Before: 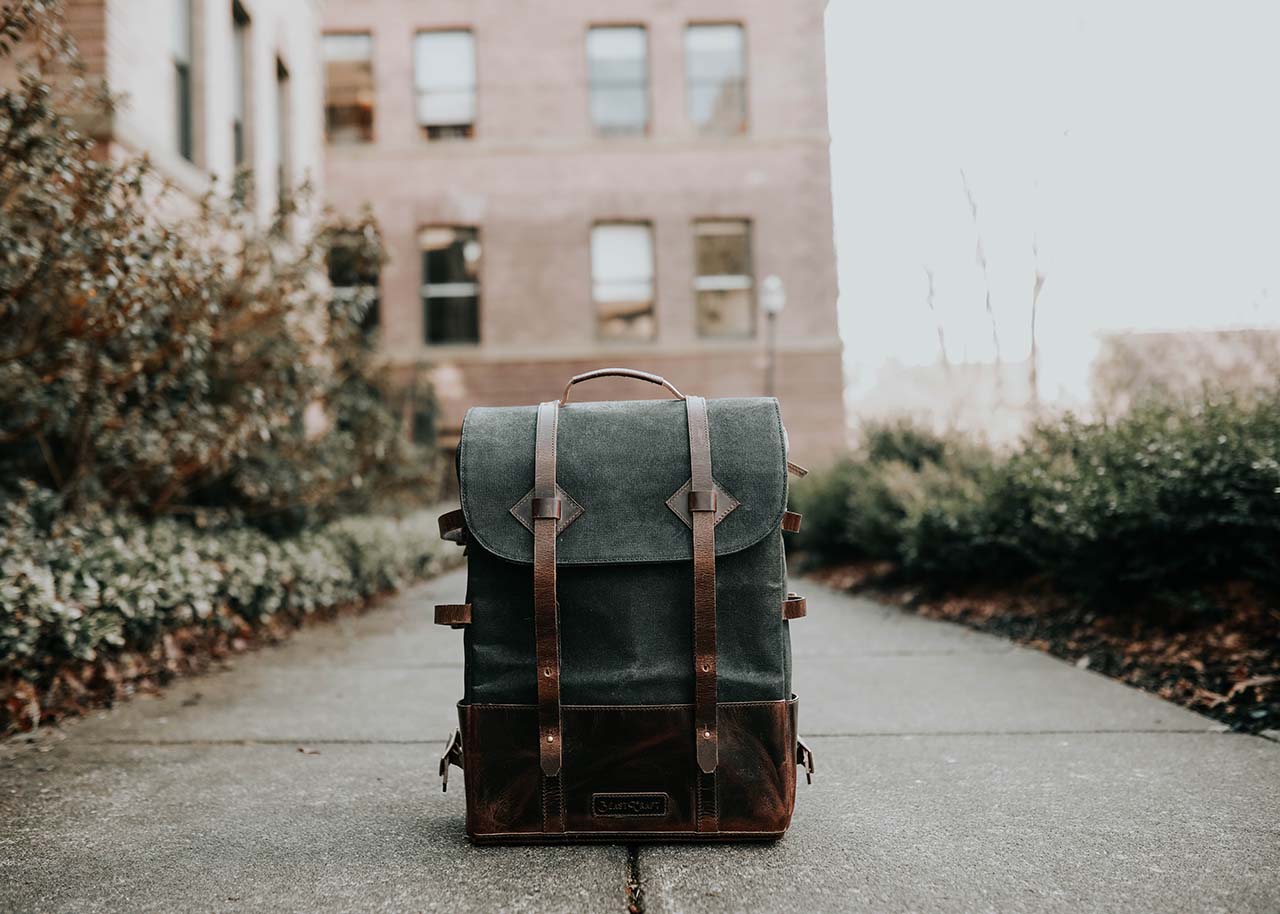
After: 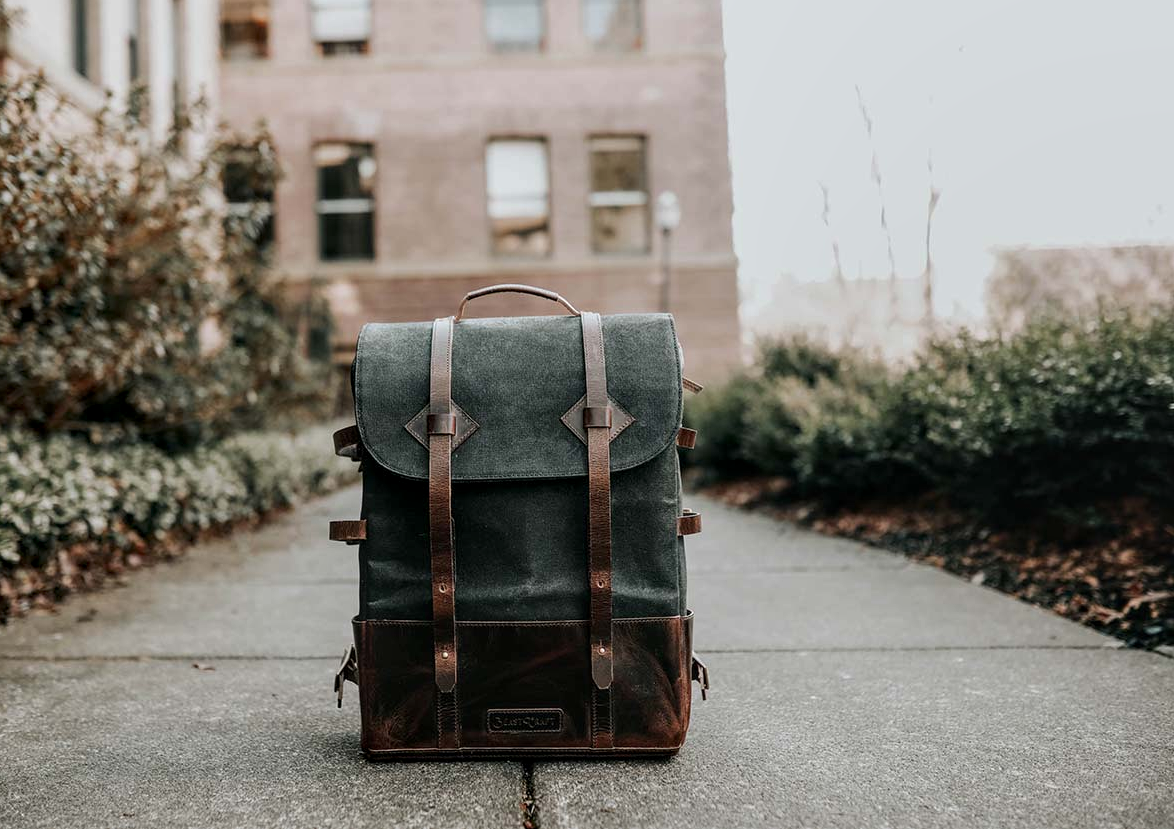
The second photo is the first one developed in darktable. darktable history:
local contrast: on, module defaults
crop and rotate: left 8.262%, top 9.226%
